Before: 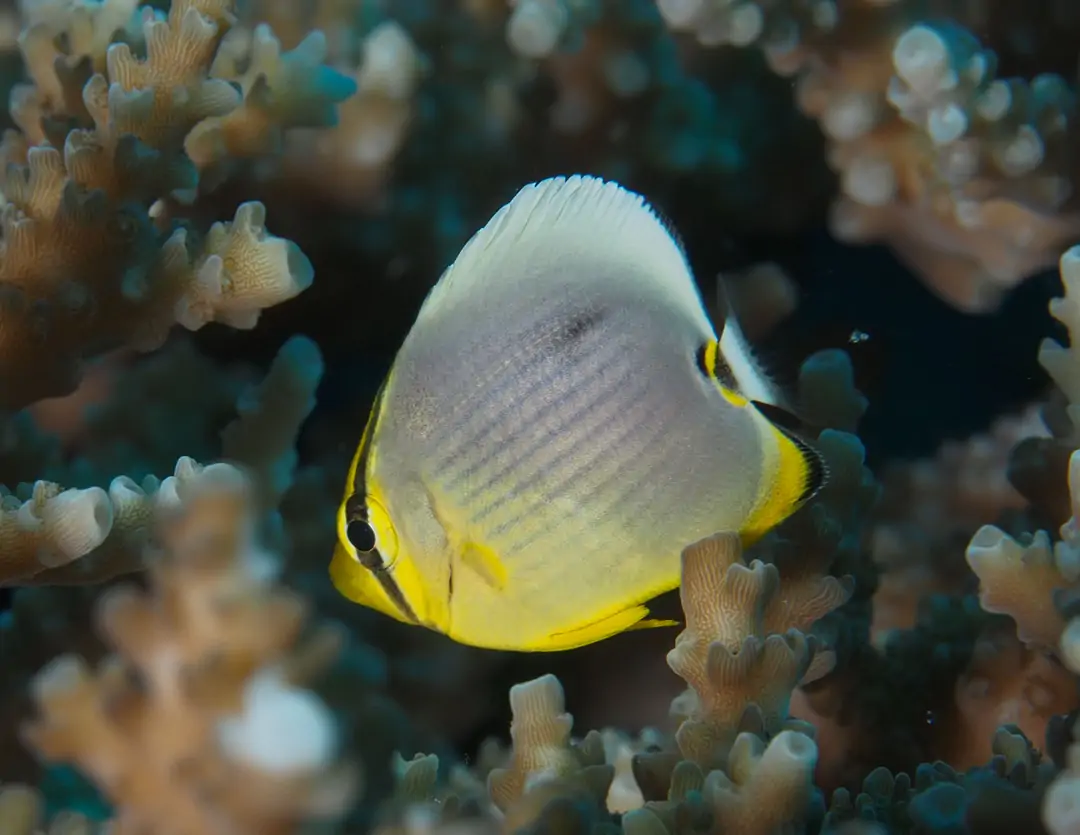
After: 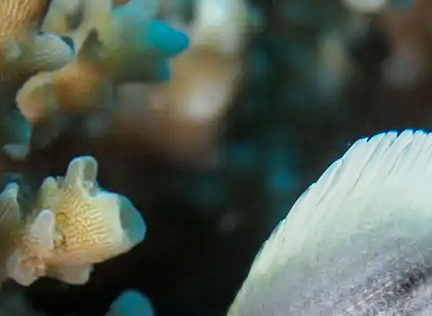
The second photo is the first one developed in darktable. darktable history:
local contrast: on, module defaults
crop: left 15.595%, top 5.463%, right 44.314%, bottom 56.596%
shadows and highlights: radius 135.47, highlights color adjustment 40.35%, soften with gaussian
base curve: curves: ch0 [(0, 0) (0.005, 0.002) (0.193, 0.295) (0.399, 0.664) (0.75, 0.928) (1, 1)], preserve colors none
